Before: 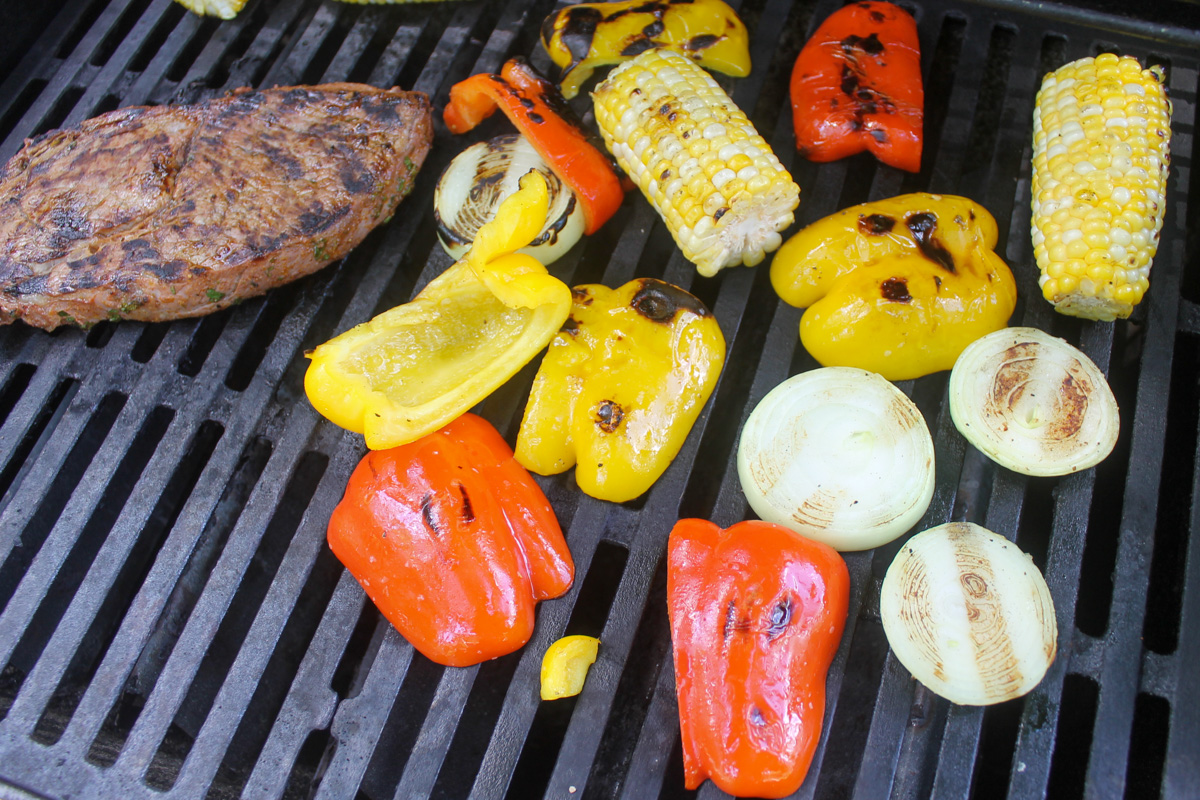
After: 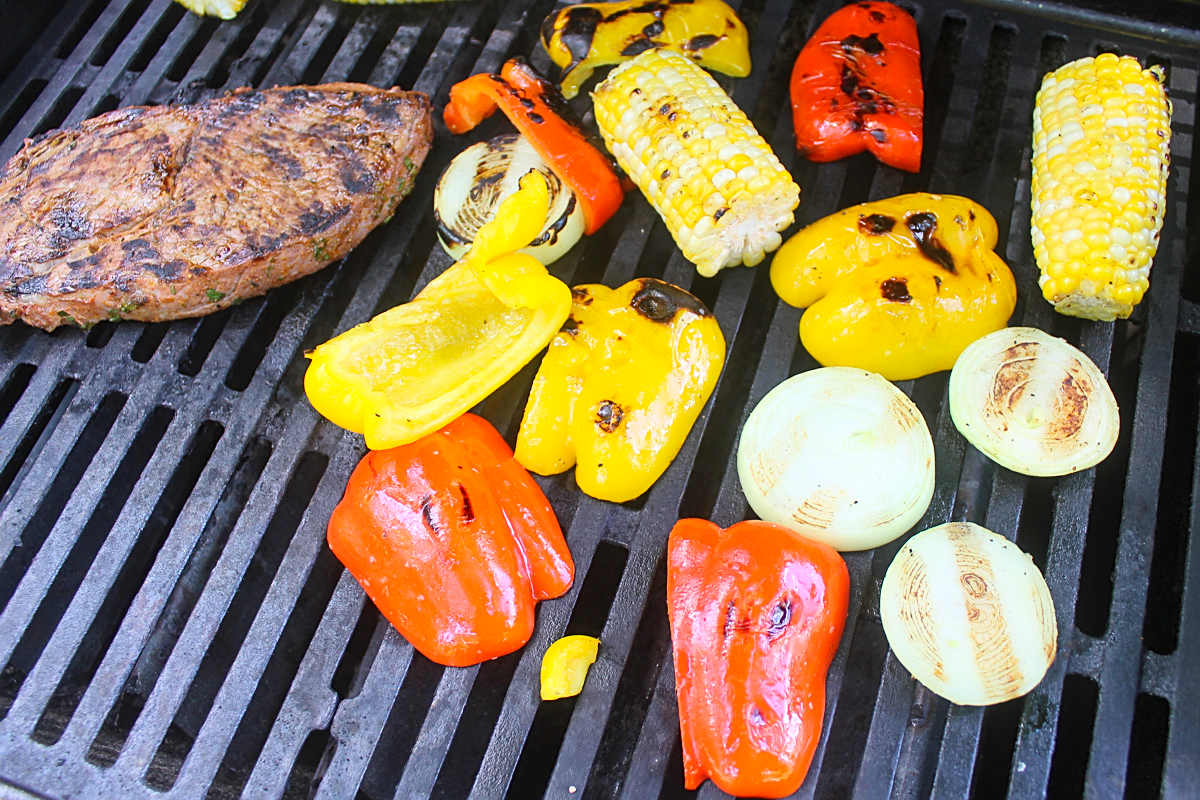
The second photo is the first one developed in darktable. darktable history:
contrast brightness saturation: contrast 0.203, brightness 0.167, saturation 0.216
sharpen: amount 0.491
